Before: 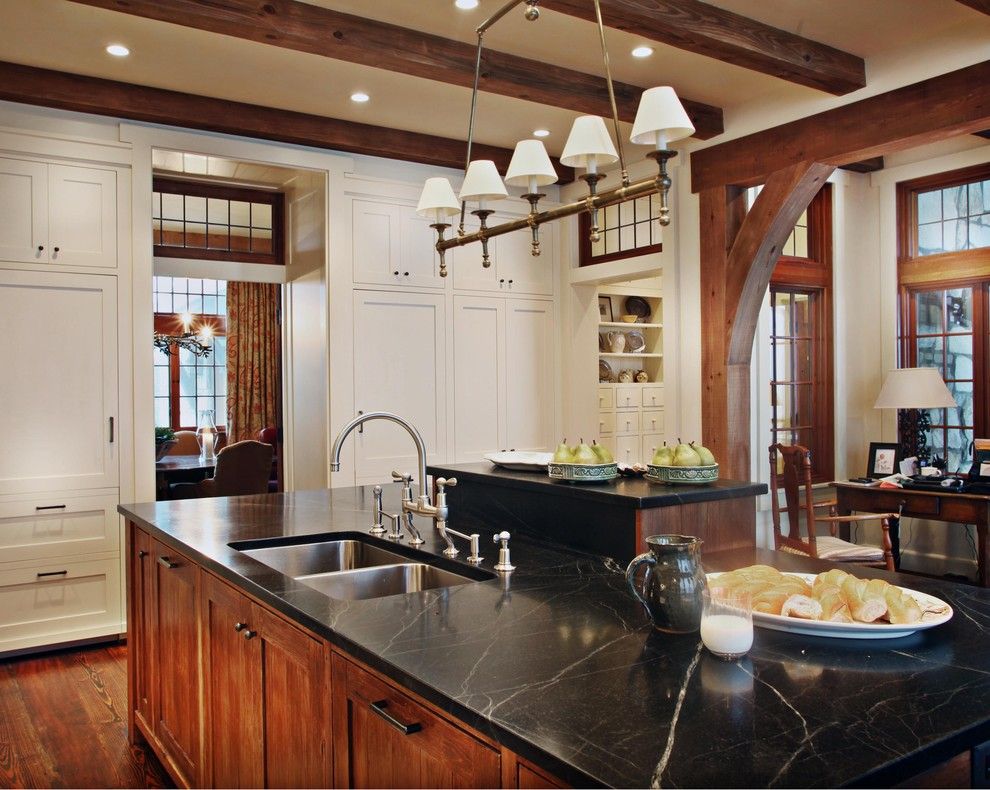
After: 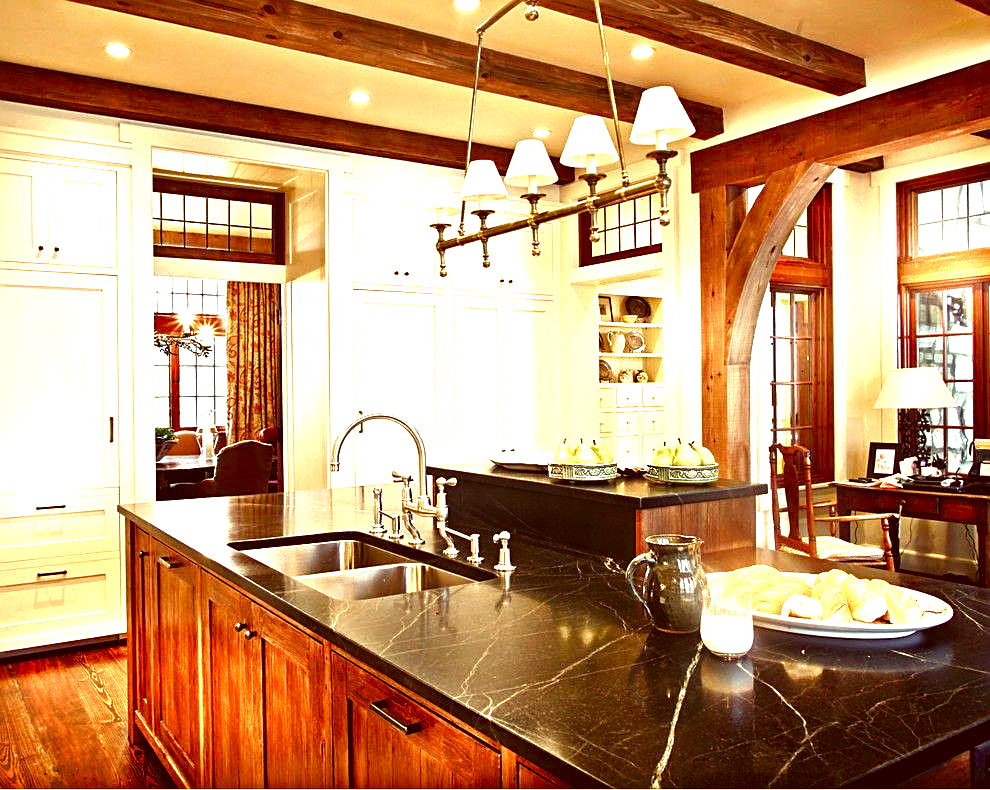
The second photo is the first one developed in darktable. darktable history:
sharpen: on, module defaults
color correction: highlights a* 1.05, highlights b* 24.13, shadows a* 15.94, shadows b* 24.11
exposure: black level correction 0, exposure 1.286 EV, compensate highlight preservation false
color balance rgb: shadows lift › chroma 3.228%, shadows lift › hue 280.87°, perceptual saturation grading › global saturation 20%, perceptual saturation grading › highlights -50.028%, perceptual saturation grading › shadows 30.916%, global vibrance 25.052%, contrast 19.93%
